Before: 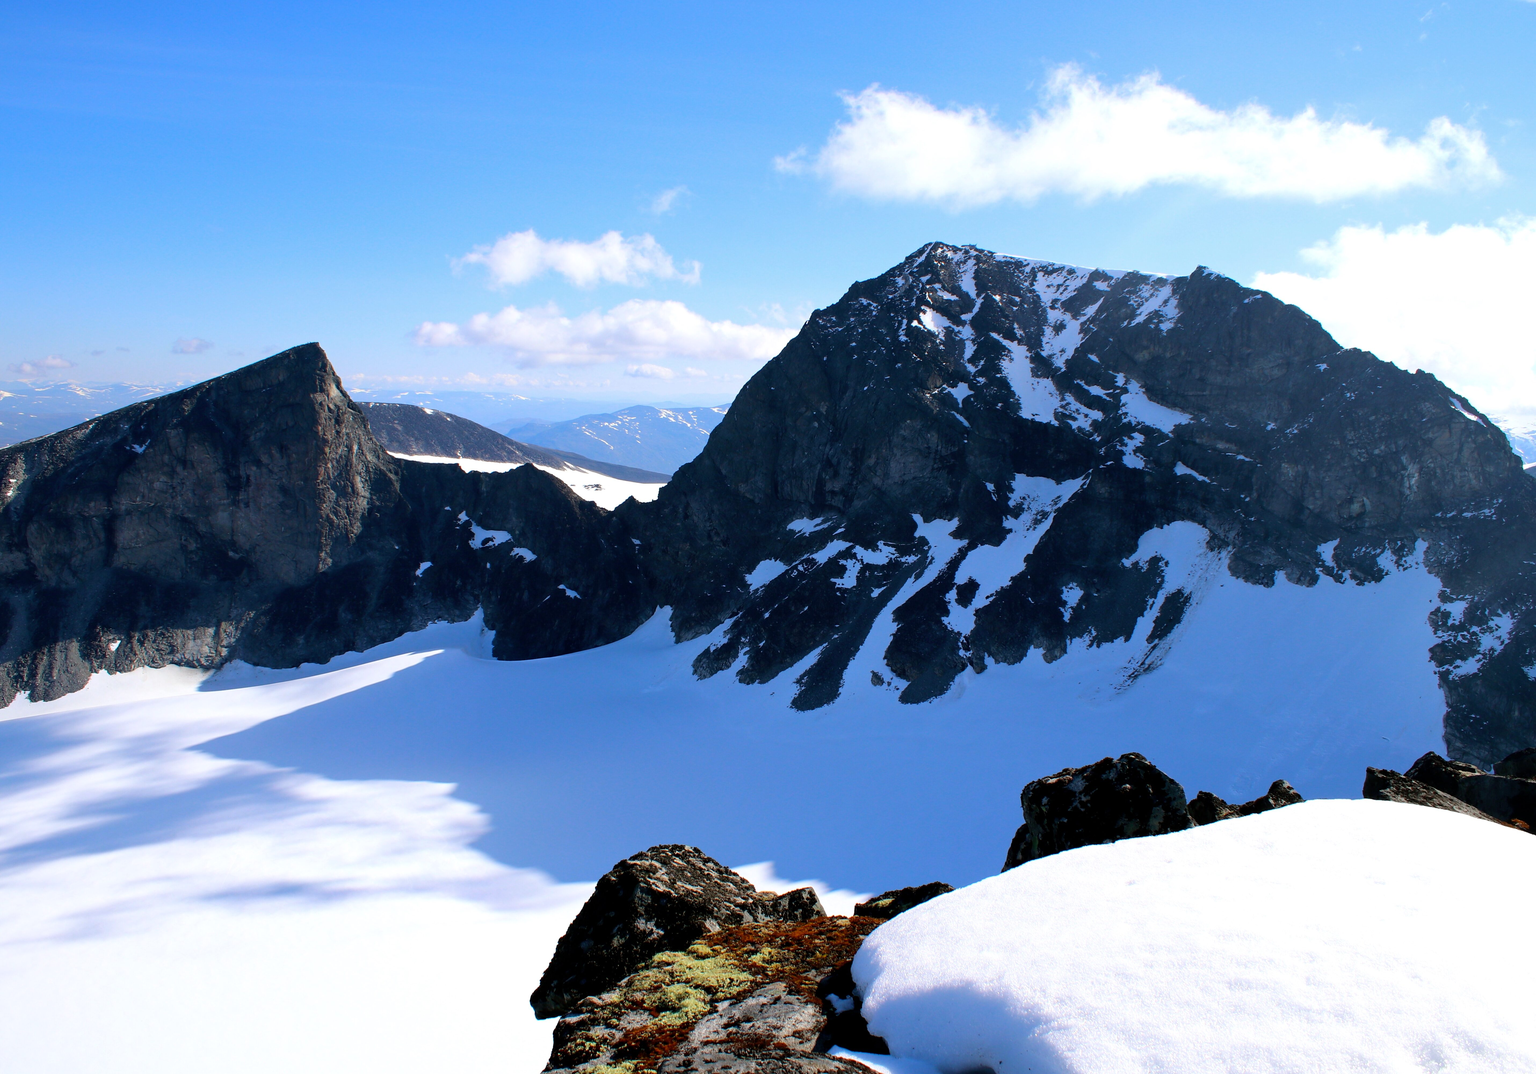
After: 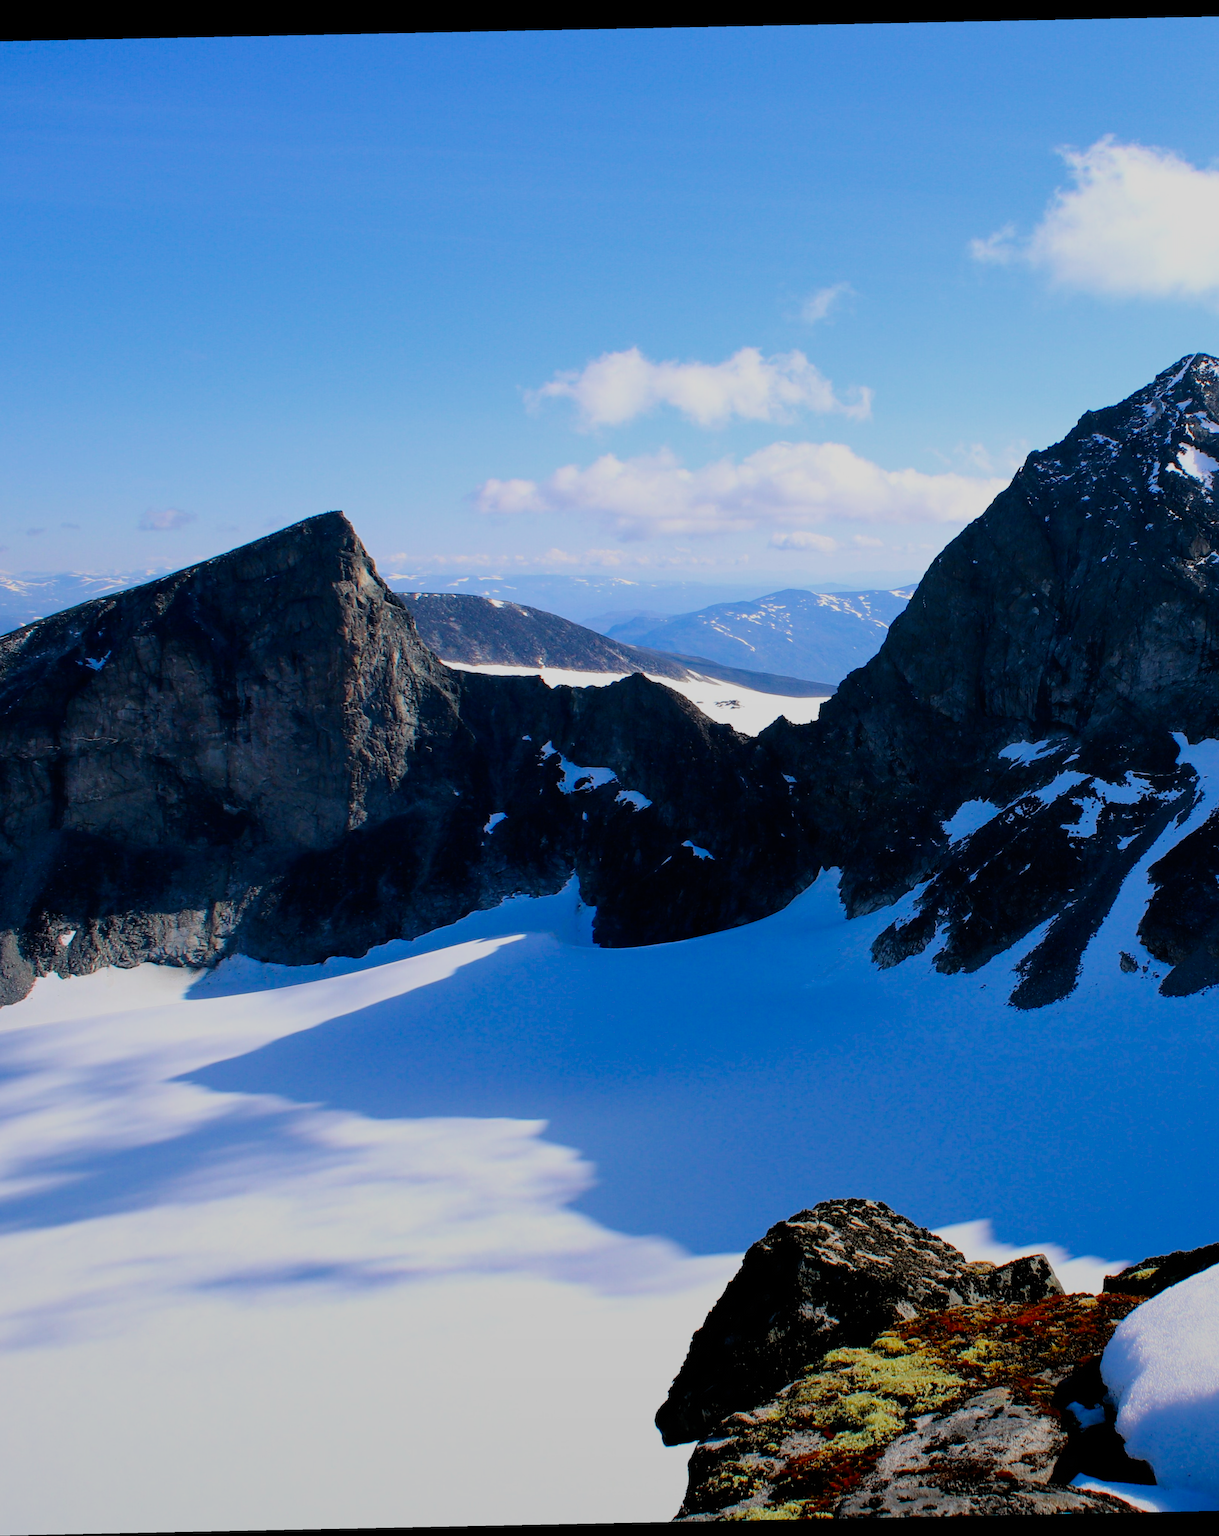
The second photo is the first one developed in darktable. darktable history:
crop: left 5.114%, right 38.589%
rotate and perspective: rotation -1.17°, automatic cropping off
filmic rgb: black relative exposure -7.75 EV, white relative exposure 4.4 EV, threshold 3 EV, hardness 3.76, latitude 38.11%, contrast 0.966, highlights saturation mix 10%, shadows ↔ highlights balance 4.59%, color science v4 (2020), enable highlight reconstruction true
graduated density: rotation -180°, offset 27.42
